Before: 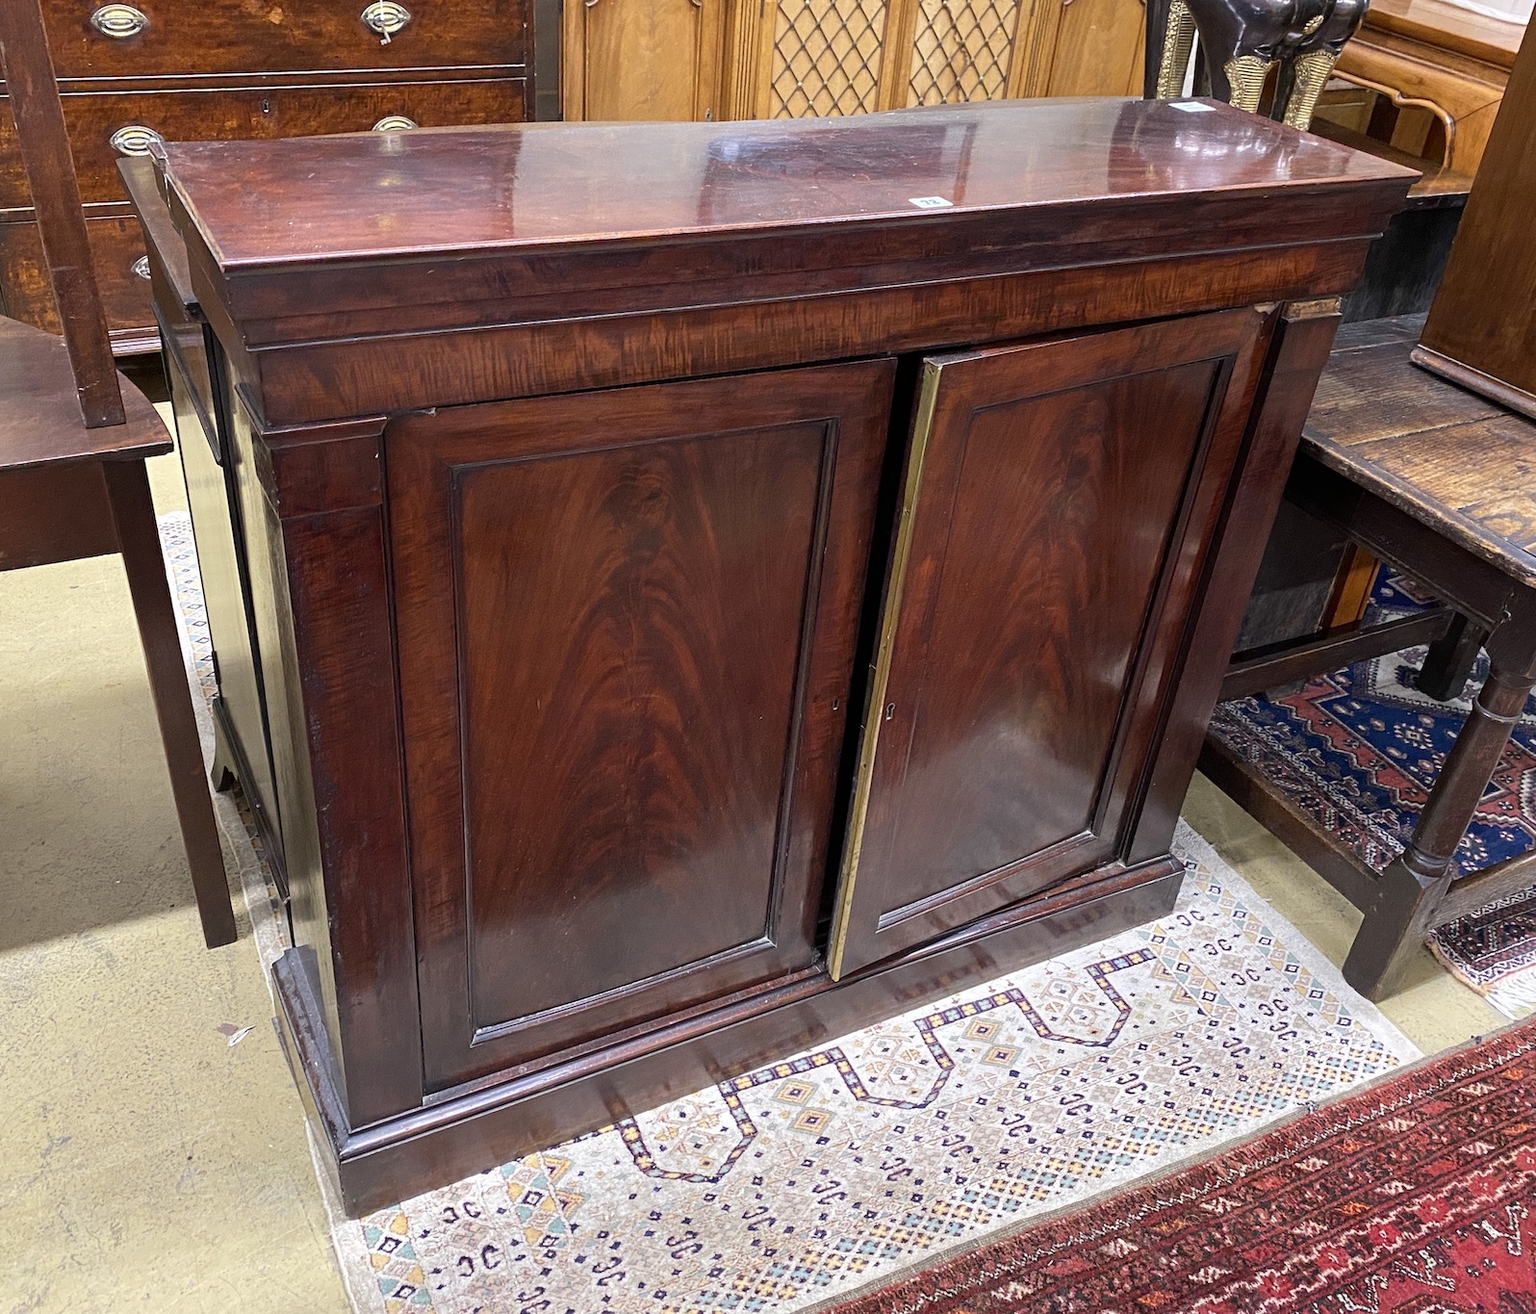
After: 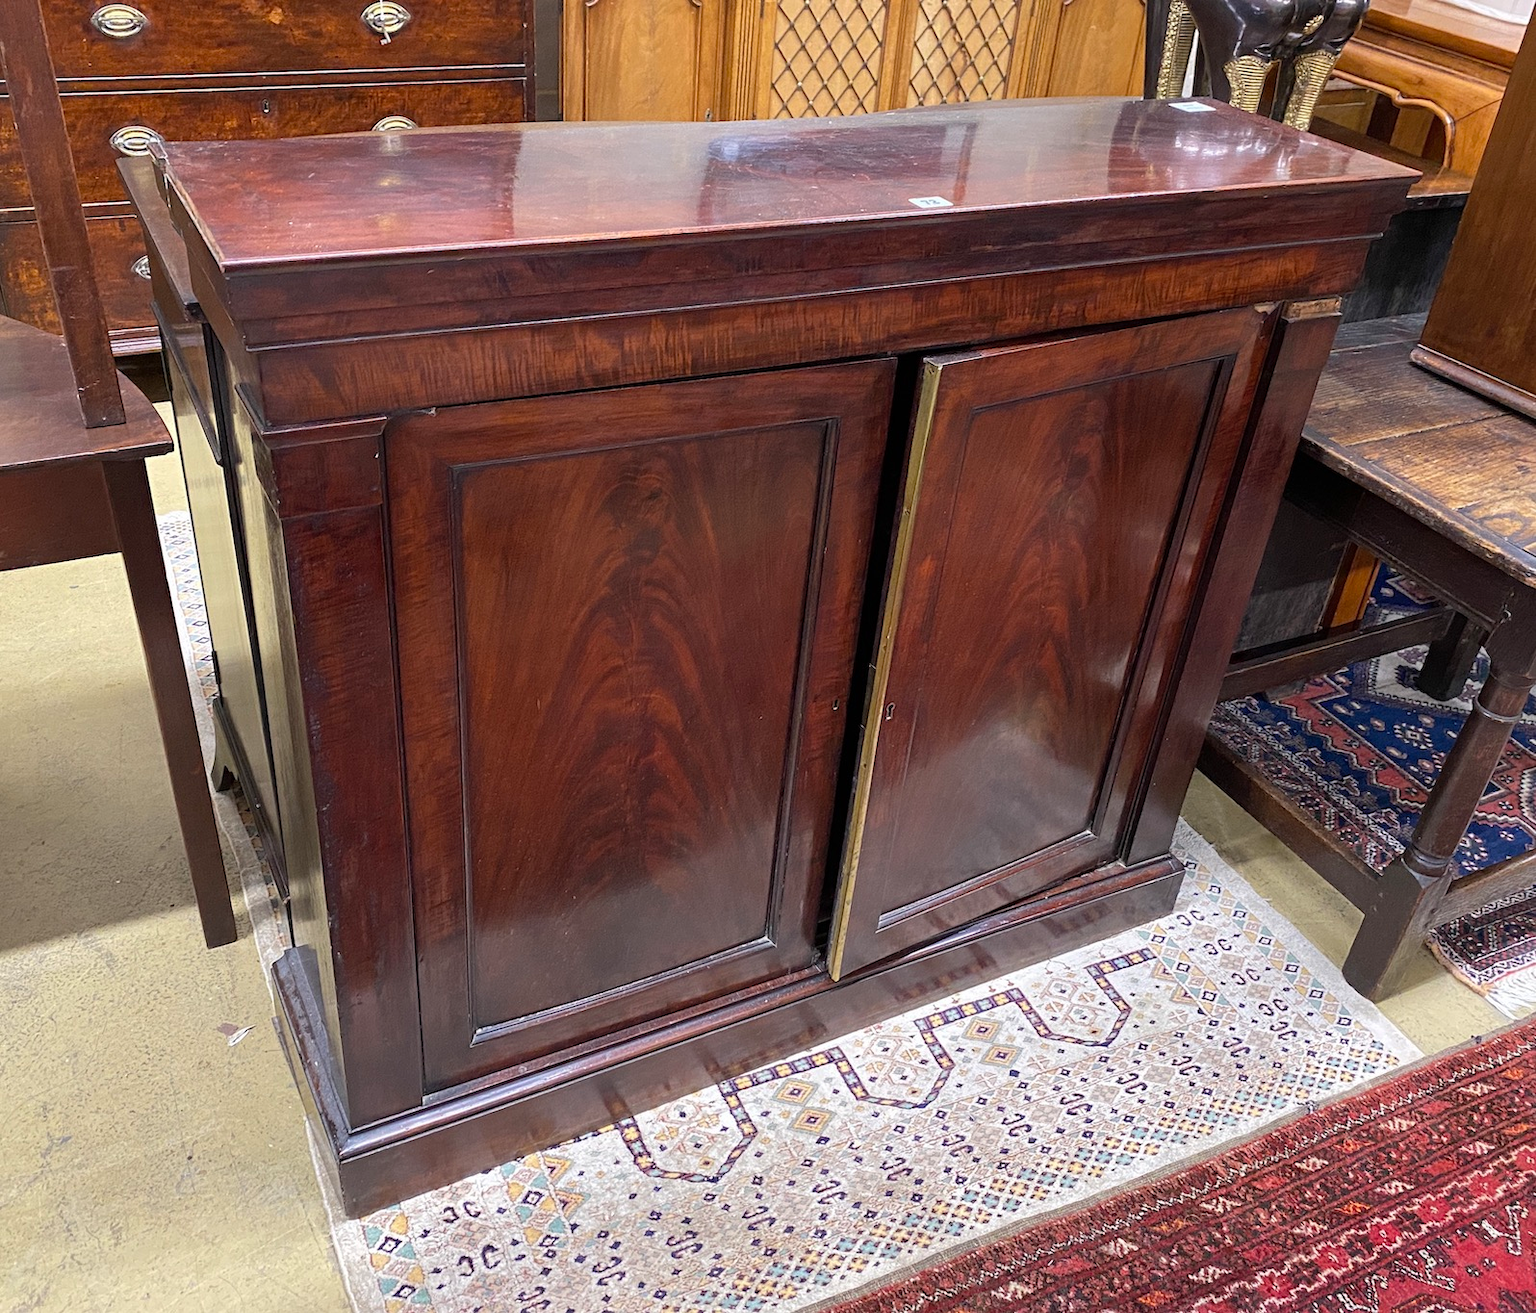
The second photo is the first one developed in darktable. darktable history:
shadows and highlights: shadows 25.11, highlights -25.15
